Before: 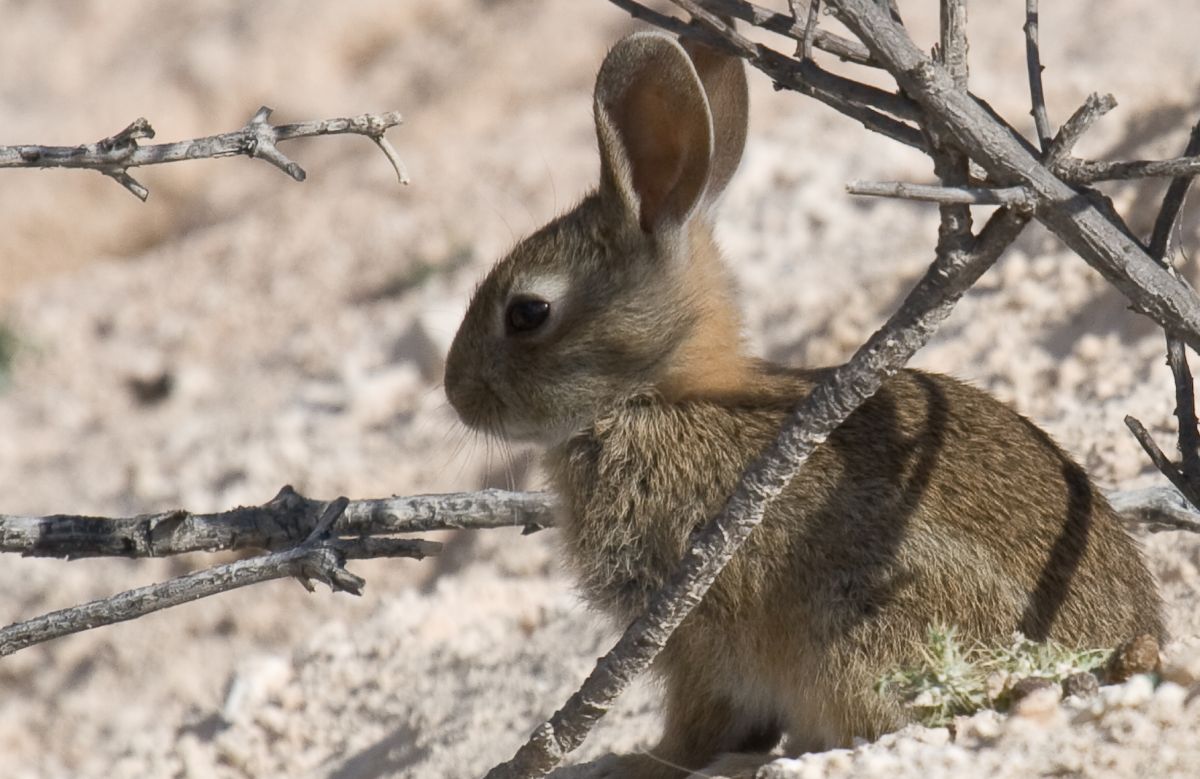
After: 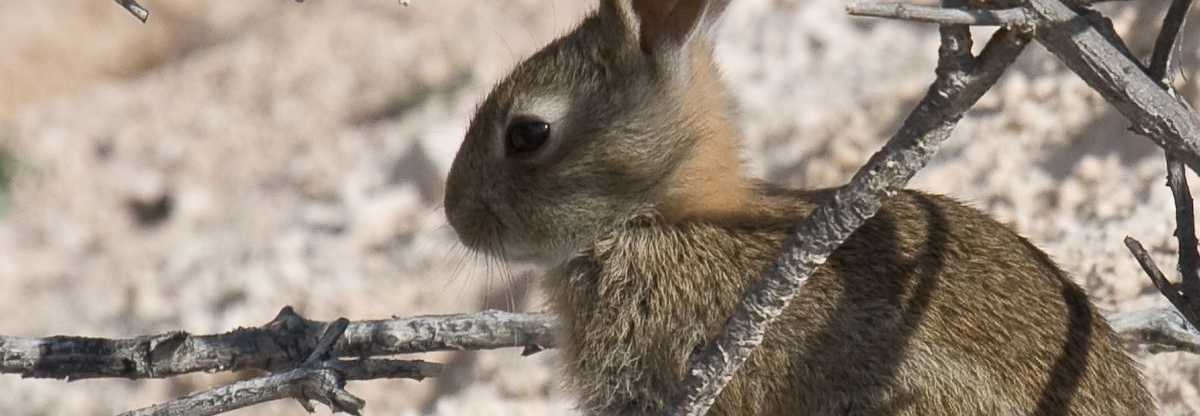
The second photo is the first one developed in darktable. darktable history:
crop and rotate: top 23.043%, bottom 23.437%
sharpen: amount 0.2
